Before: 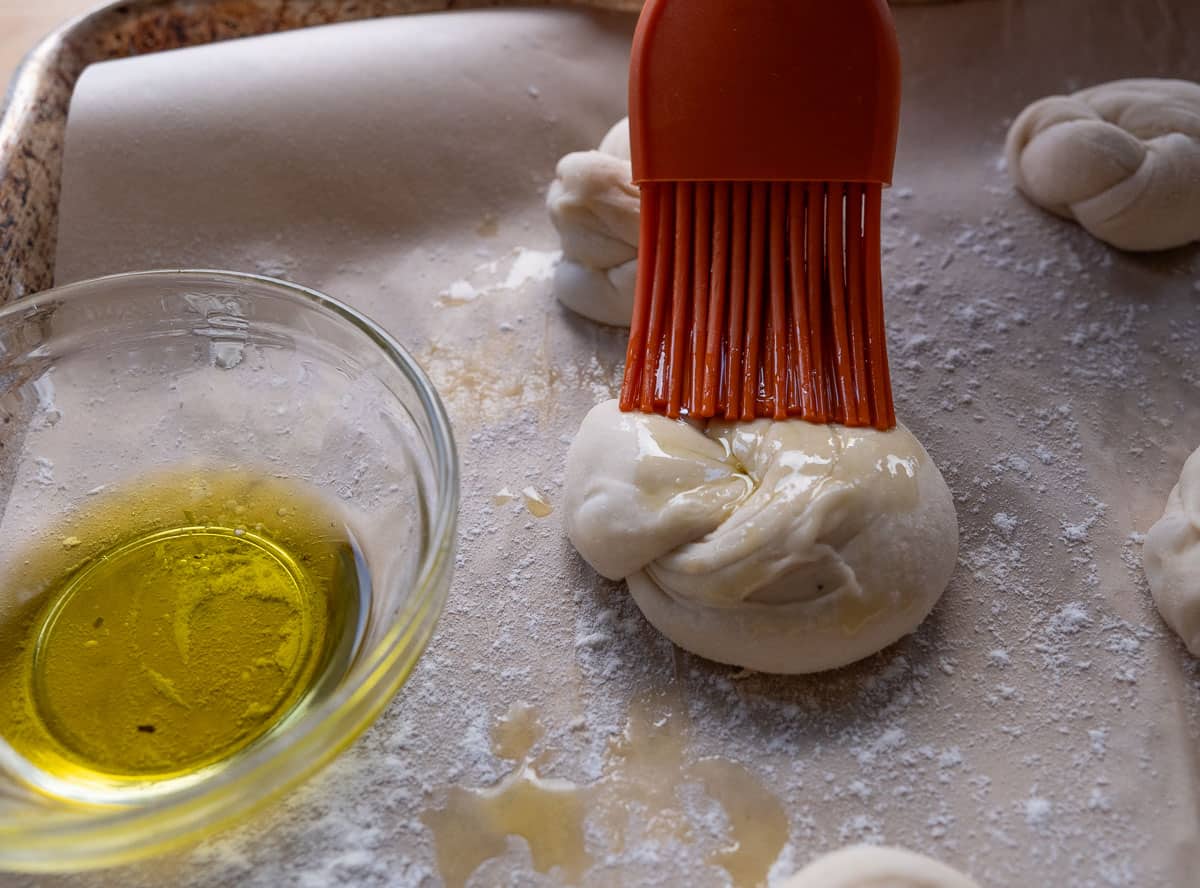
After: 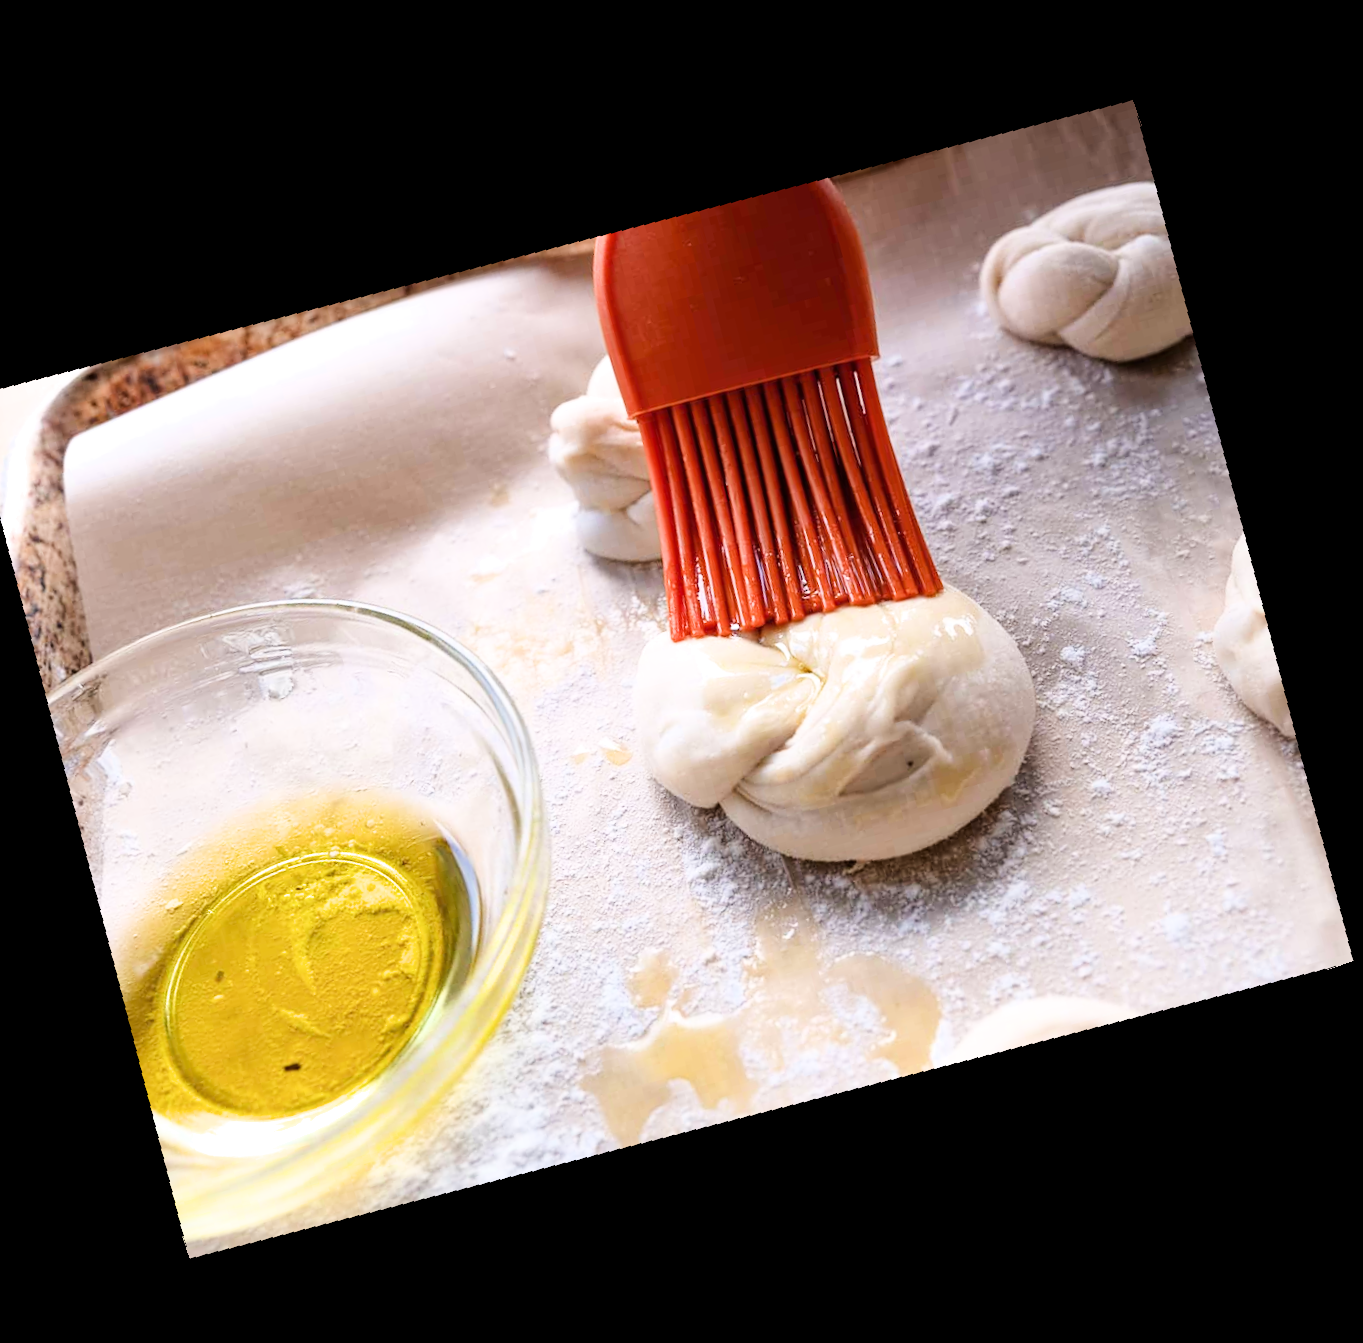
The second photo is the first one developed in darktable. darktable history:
filmic rgb: hardness 4.17
tone equalizer: -8 EV -0.417 EV, -7 EV -0.389 EV, -6 EV -0.333 EV, -5 EV -0.222 EV, -3 EV 0.222 EV, -2 EV 0.333 EV, -1 EV 0.389 EV, +0 EV 0.417 EV, edges refinement/feathering 500, mask exposure compensation -1.57 EV, preserve details no
exposure: black level correction 0, exposure 1.7 EV, compensate exposure bias true, compensate highlight preservation false
rotate and perspective: rotation 5.12°, automatic cropping off
crop and rotate: angle 19.43°, left 6.812%, right 4.125%, bottom 1.087%
